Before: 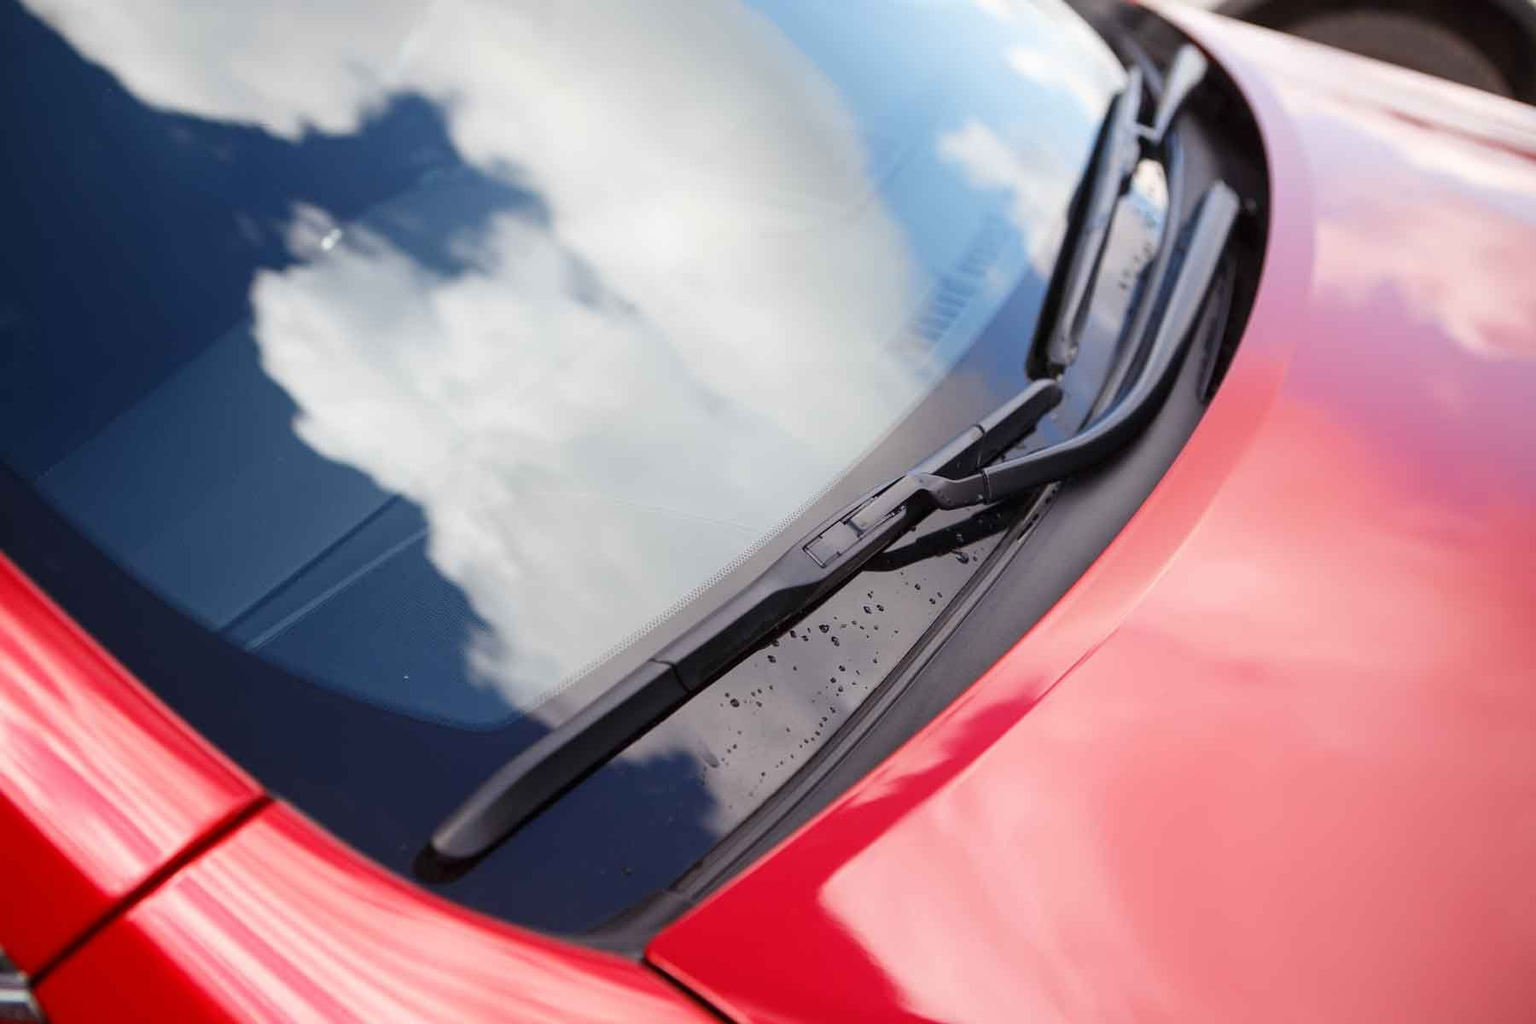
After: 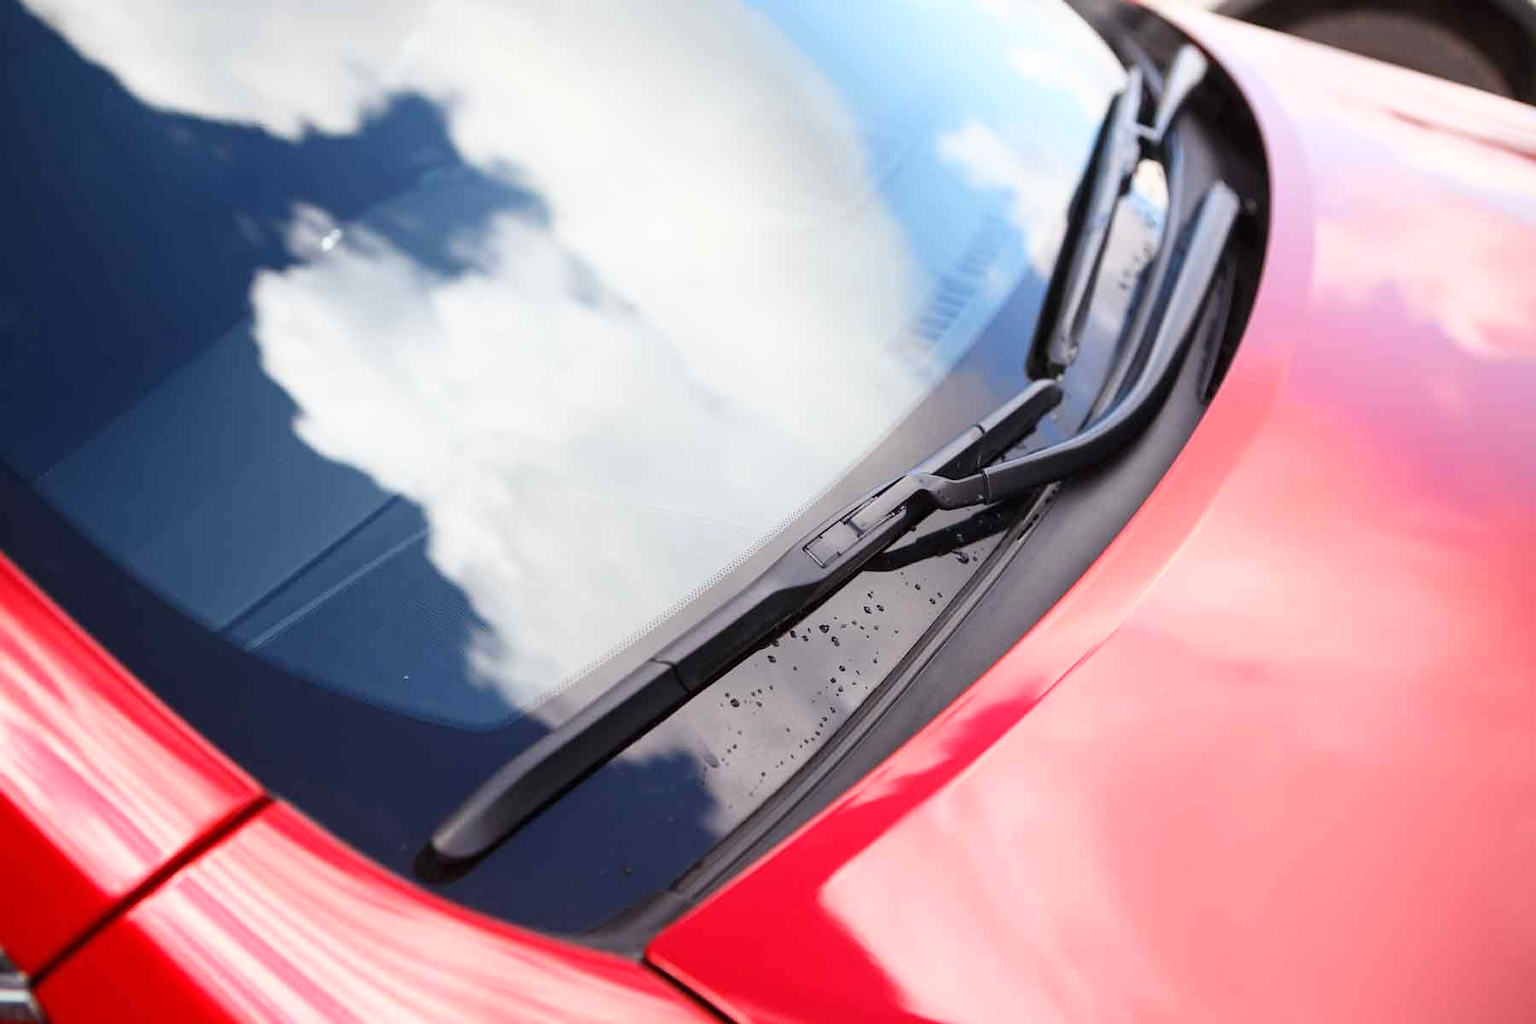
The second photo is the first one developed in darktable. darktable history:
base curve: curves: ch0 [(0, 0) (0.688, 0.865) (1, 1)]
